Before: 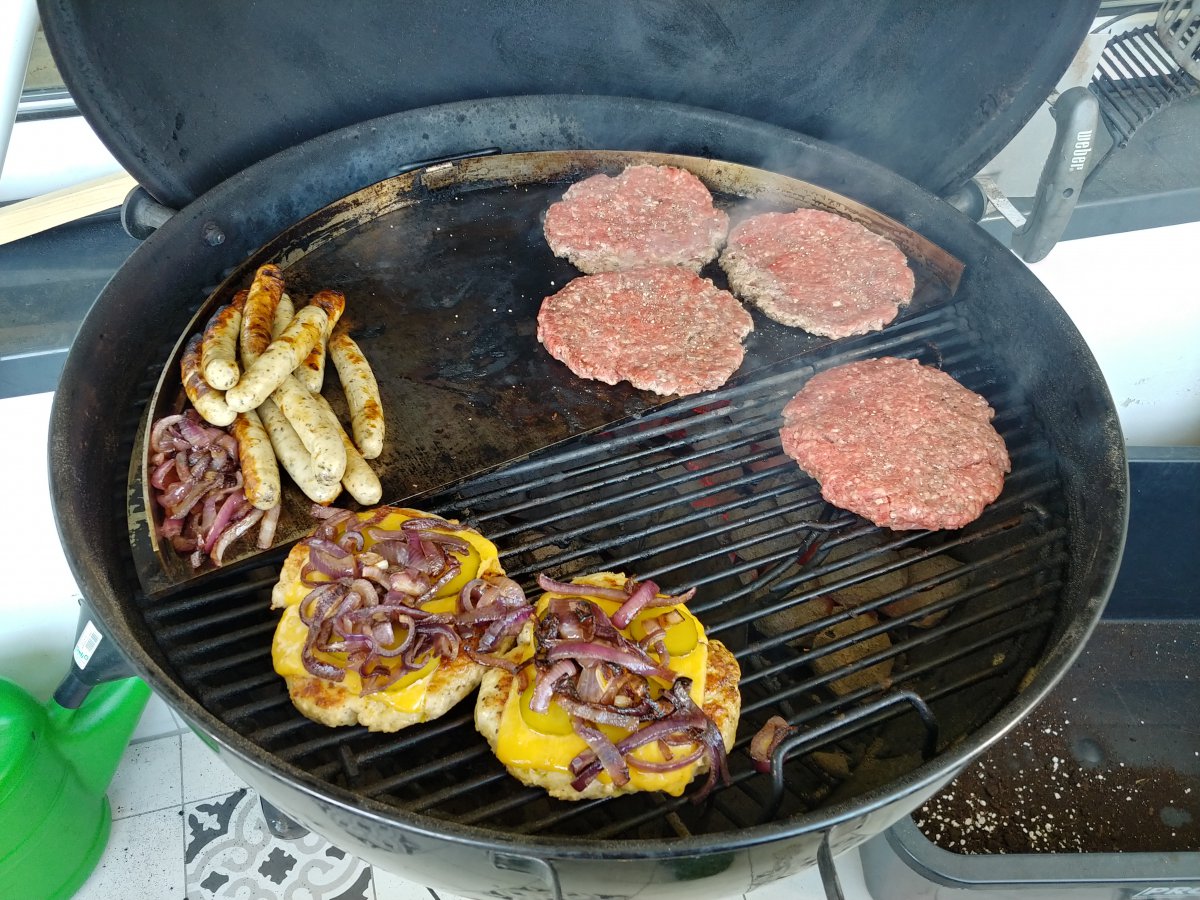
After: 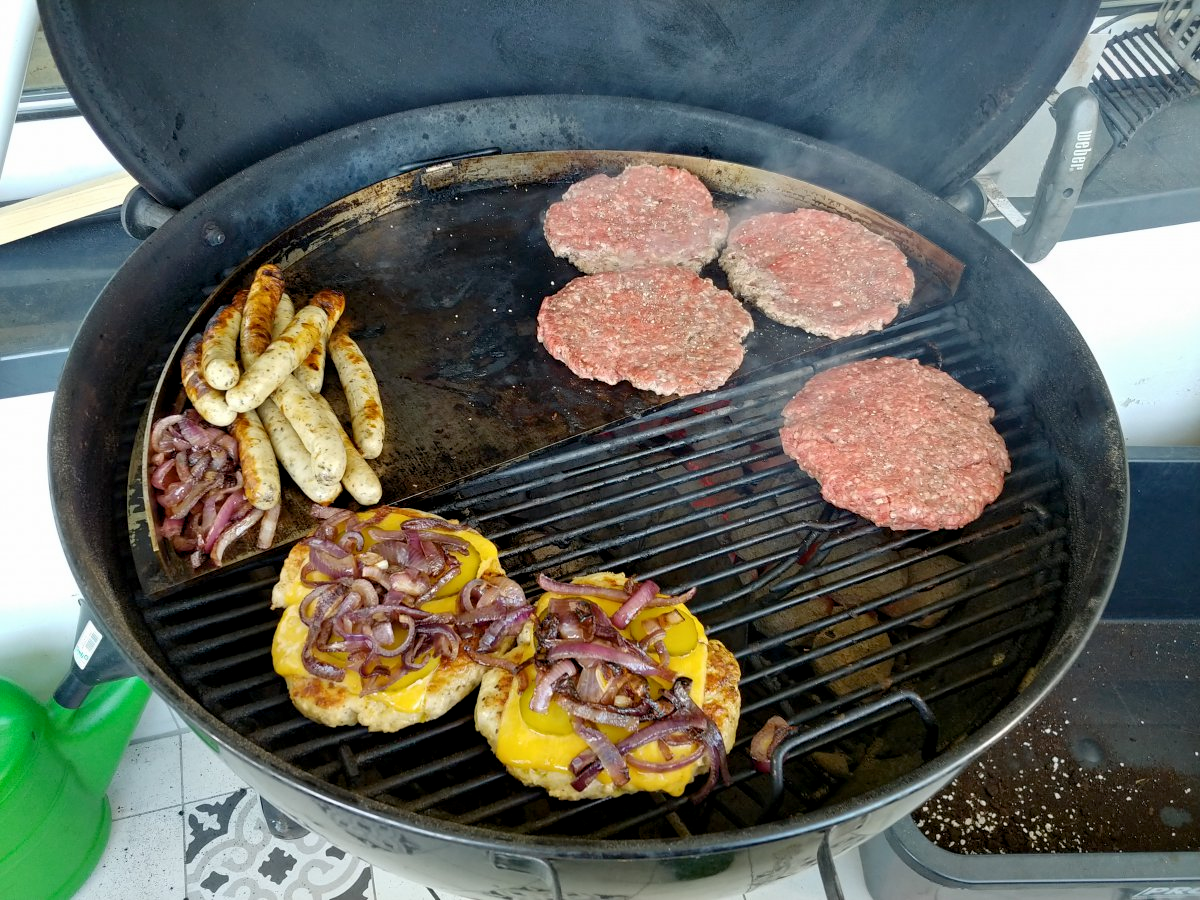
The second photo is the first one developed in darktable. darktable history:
color balance rgb: global offset › luminance -0.5%, perceptual saturation grading › global saturation 0.628%
